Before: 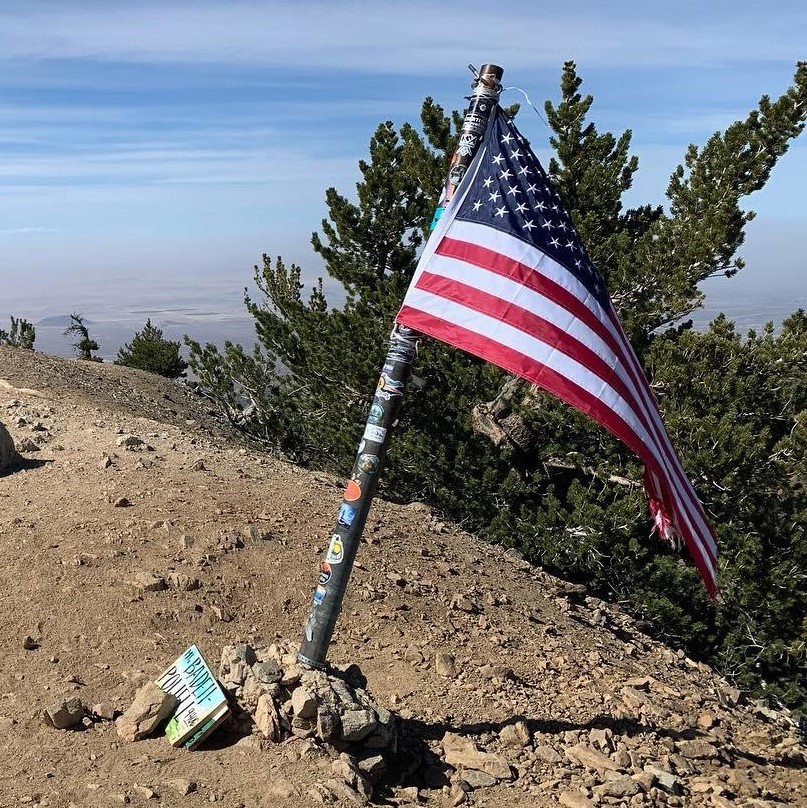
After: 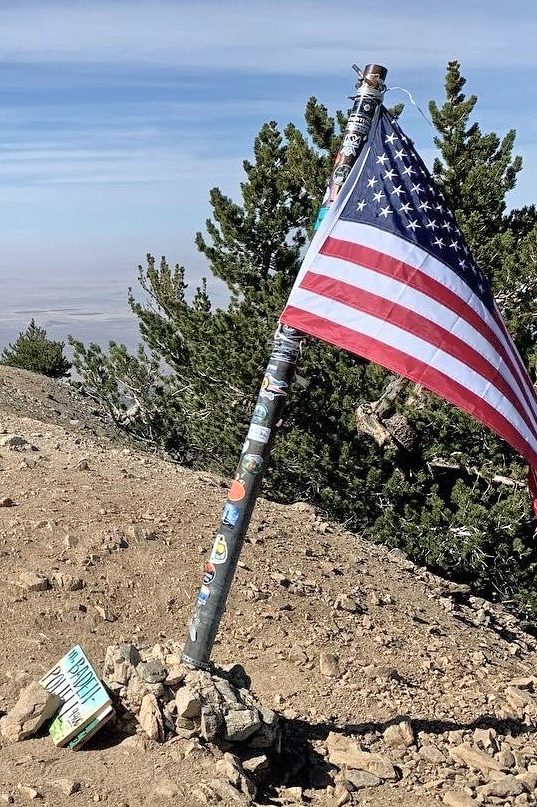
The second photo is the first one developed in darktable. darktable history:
tone equalizer: -7 EV 0.15 EV, -6 EV 0.6 EV, -5 EV 1.15 EV, -4 EV 1.33 EV, -3 EV 1.15 EV, -2 EV 0.6 EV, -1 EV 0.15 EV, mask exposure compensation -0.5 EV
color contrast: green-magenta contrast 0.84, blue-yellow contrast 0.86
crop and rotate: left 14.436%, right 18.898%
